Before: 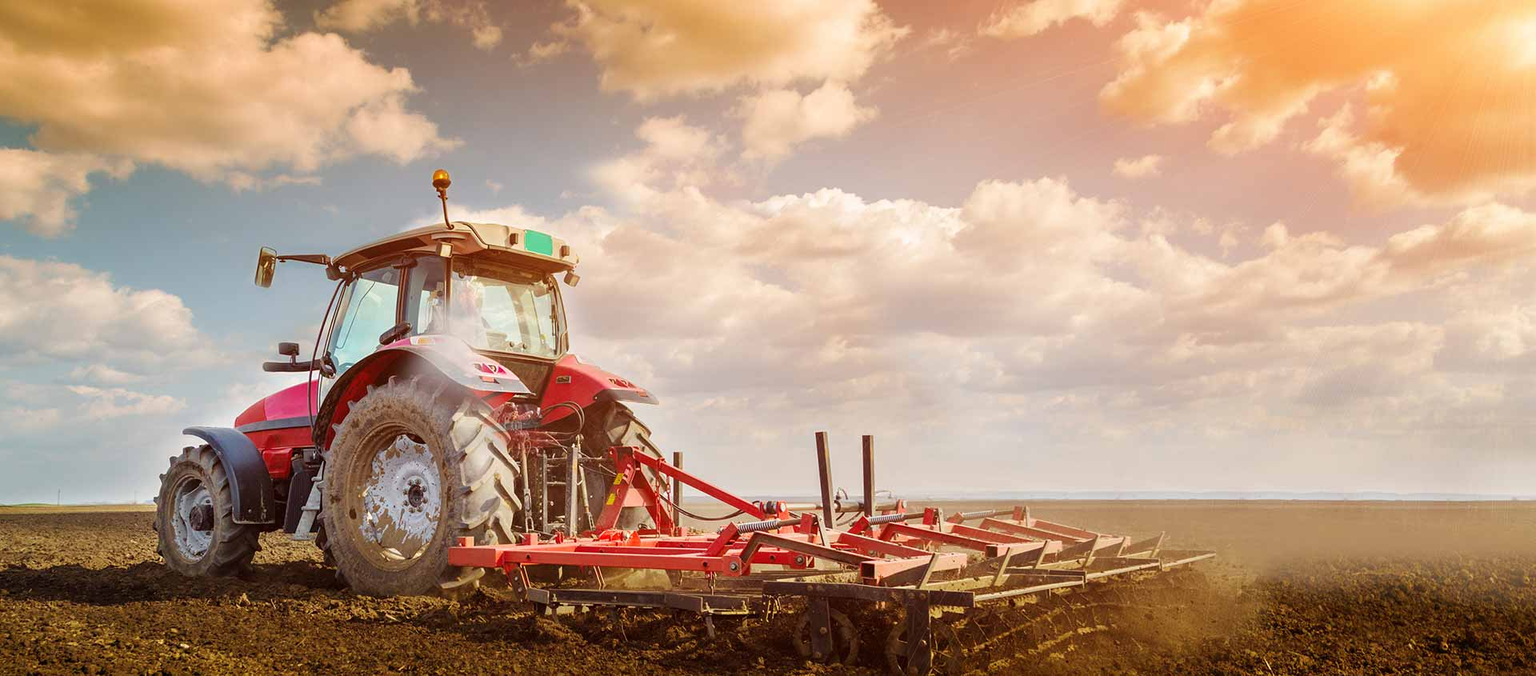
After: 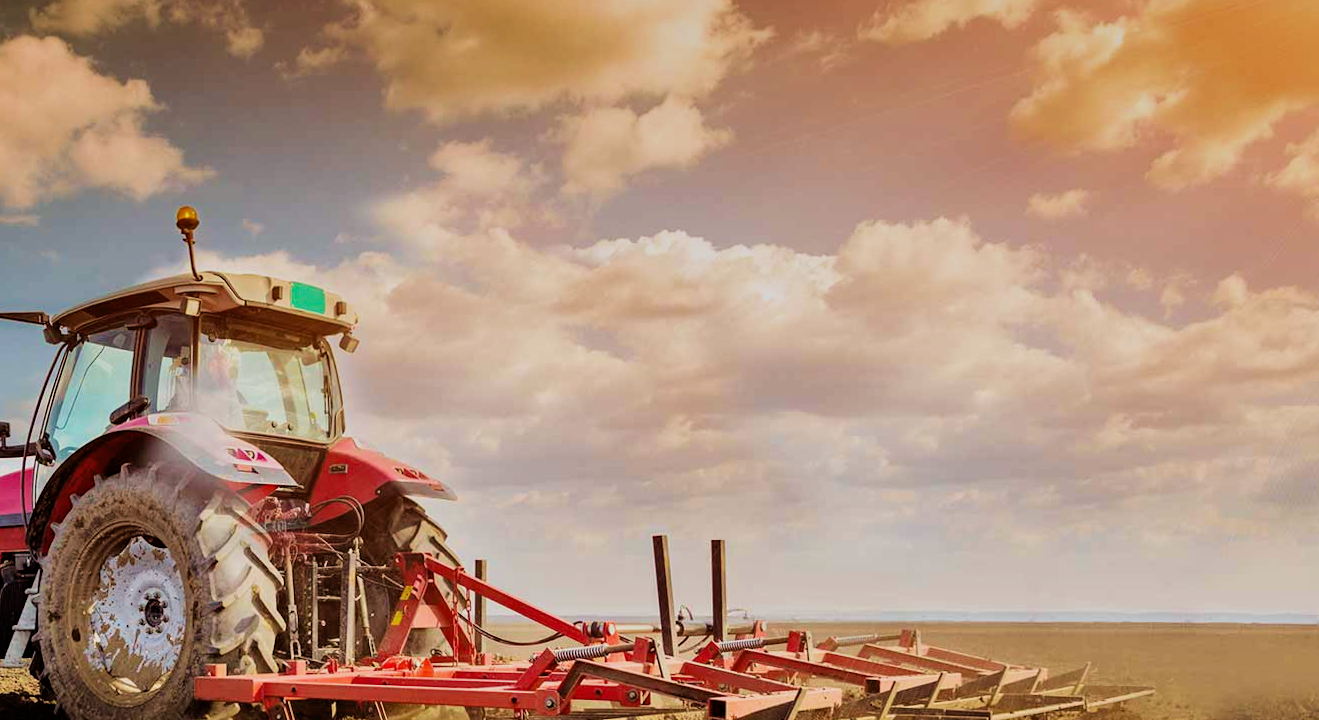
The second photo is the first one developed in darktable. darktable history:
filmic rgb: black relative exposure -5 EV, white relative exposure 3.5 EV, hardness 3.19, contrast 1.2, highlights saturation mix -30%
haze removal: compatibility mode true, adaptive false
shadows and highlights: shadows 37.27, highlights -28.18, soften with gaussian
crop: left 18.479%, right 12.2%, bottom 13.971%
velvia: on, module defaults
graduated density: rotation -0.352°, offset 57.64
rotate and perspective: rotation 0.192°, lens shift (horizontal) -0.015, crop left 0.005, crop right 0.996, crop top 0.006, crop bottom 0.99
